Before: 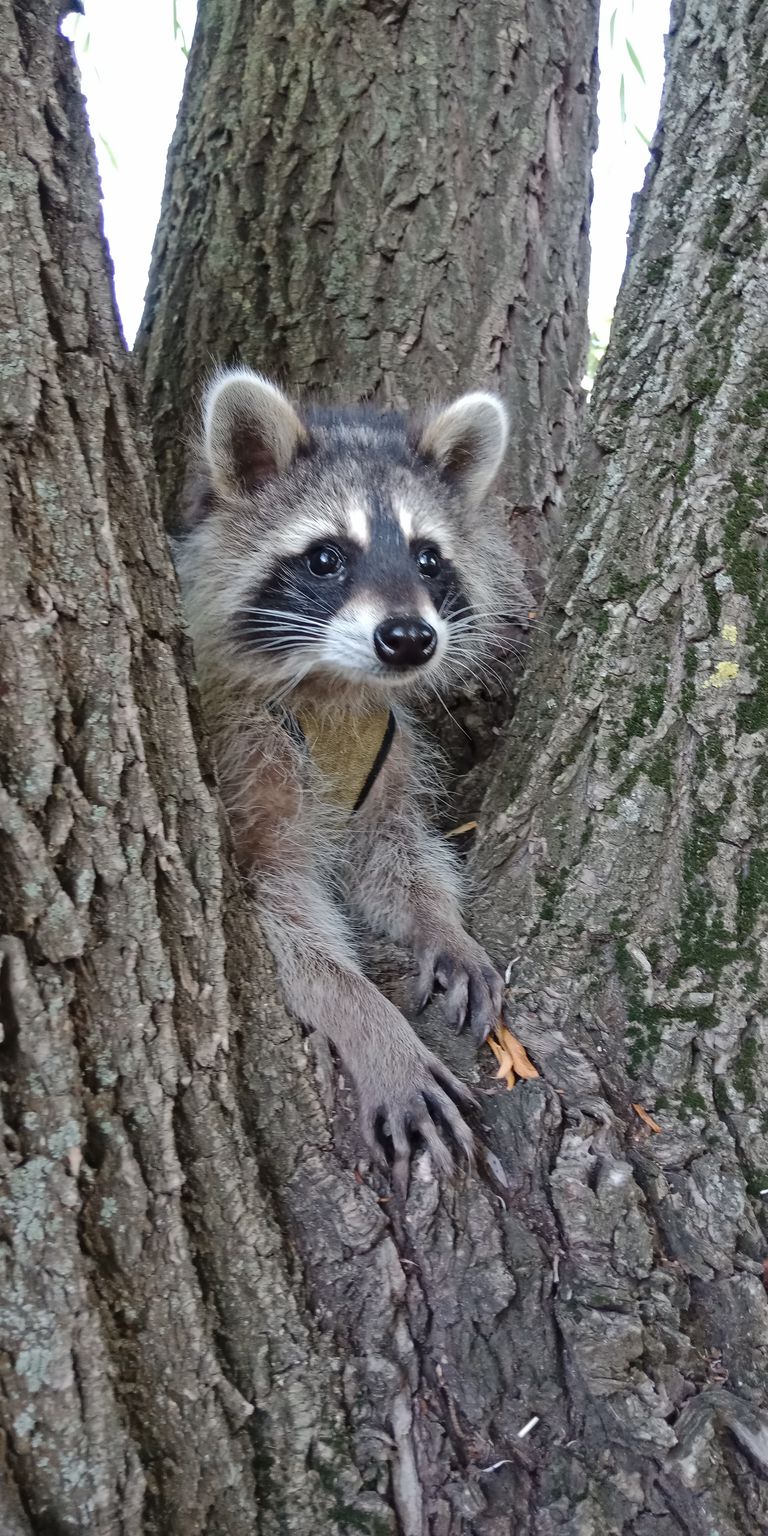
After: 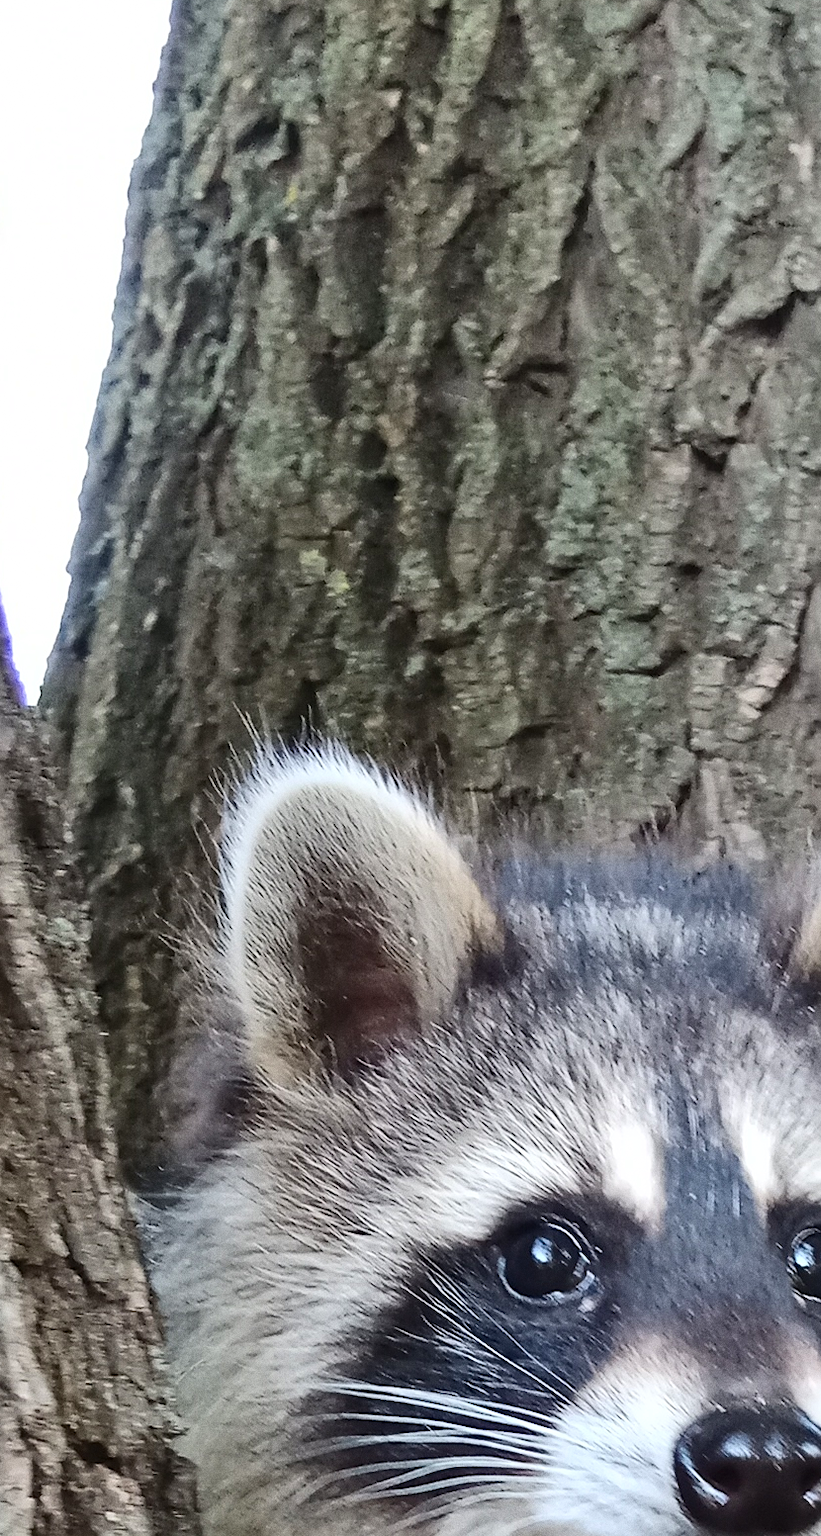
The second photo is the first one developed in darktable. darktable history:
crop: left 15.452%, top 5.459%, right 43.956%, bottom 56.62%
sharpen: on, module defaults
contrast brightness saturation: contrast 0.2, brightness 0.15, saturation 0.14
grain: on, module defaults
